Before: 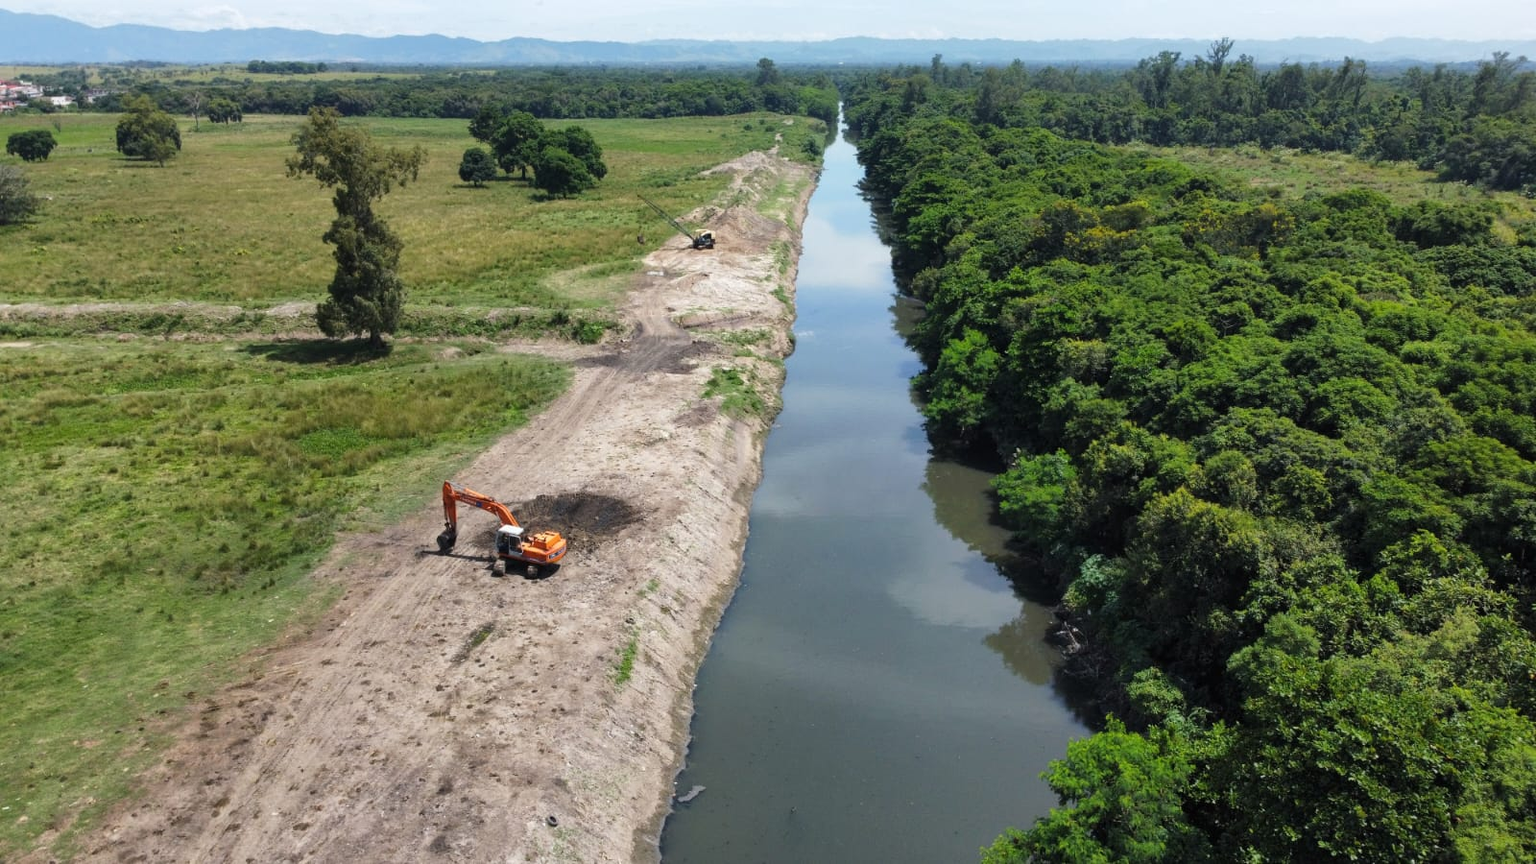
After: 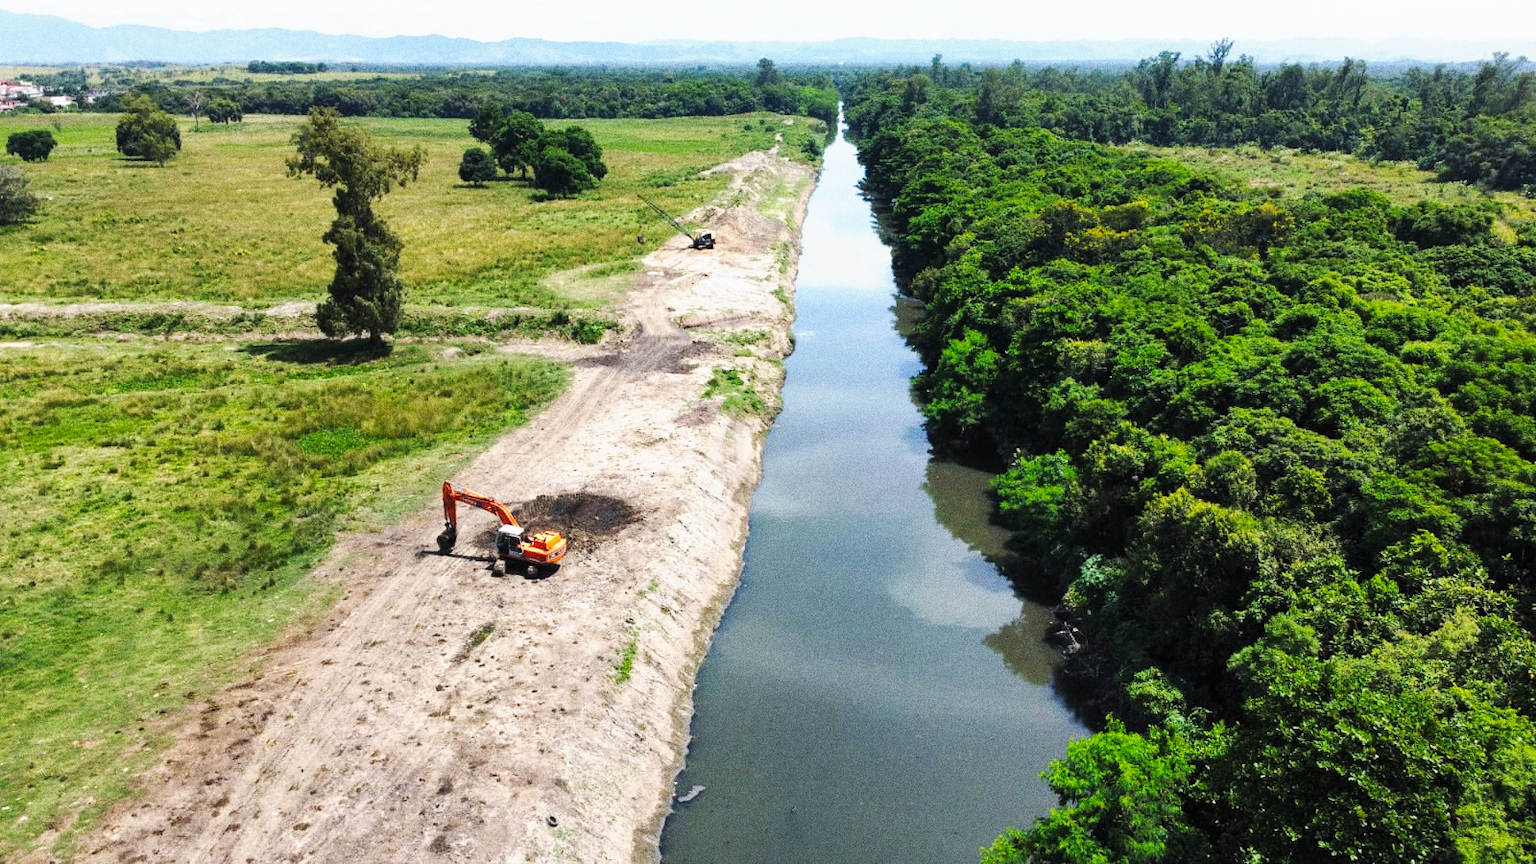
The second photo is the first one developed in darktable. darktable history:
tone curve: curves: ch0 [(0, 0) (0.003, 0.003) (0.011, 0.009) (0.025, 0.022) (0.044, 0.037) (0.069, 0.051) (0.1, 0.079) (0.136, 0.114) (0.177, 0.152) (0.224, 0.212) (0.277, 0.281) (0.335, 0.358) (0.399, 0.459) (0.468, 0.573) (0.543, 0.684) (0.623, 0.779) (0.709, 0.866) (0.801, 0.949) (0.898, 0.98) (1, 1)], preserve colors none
grain: coarseness 0.09 ISO, strength 40%
